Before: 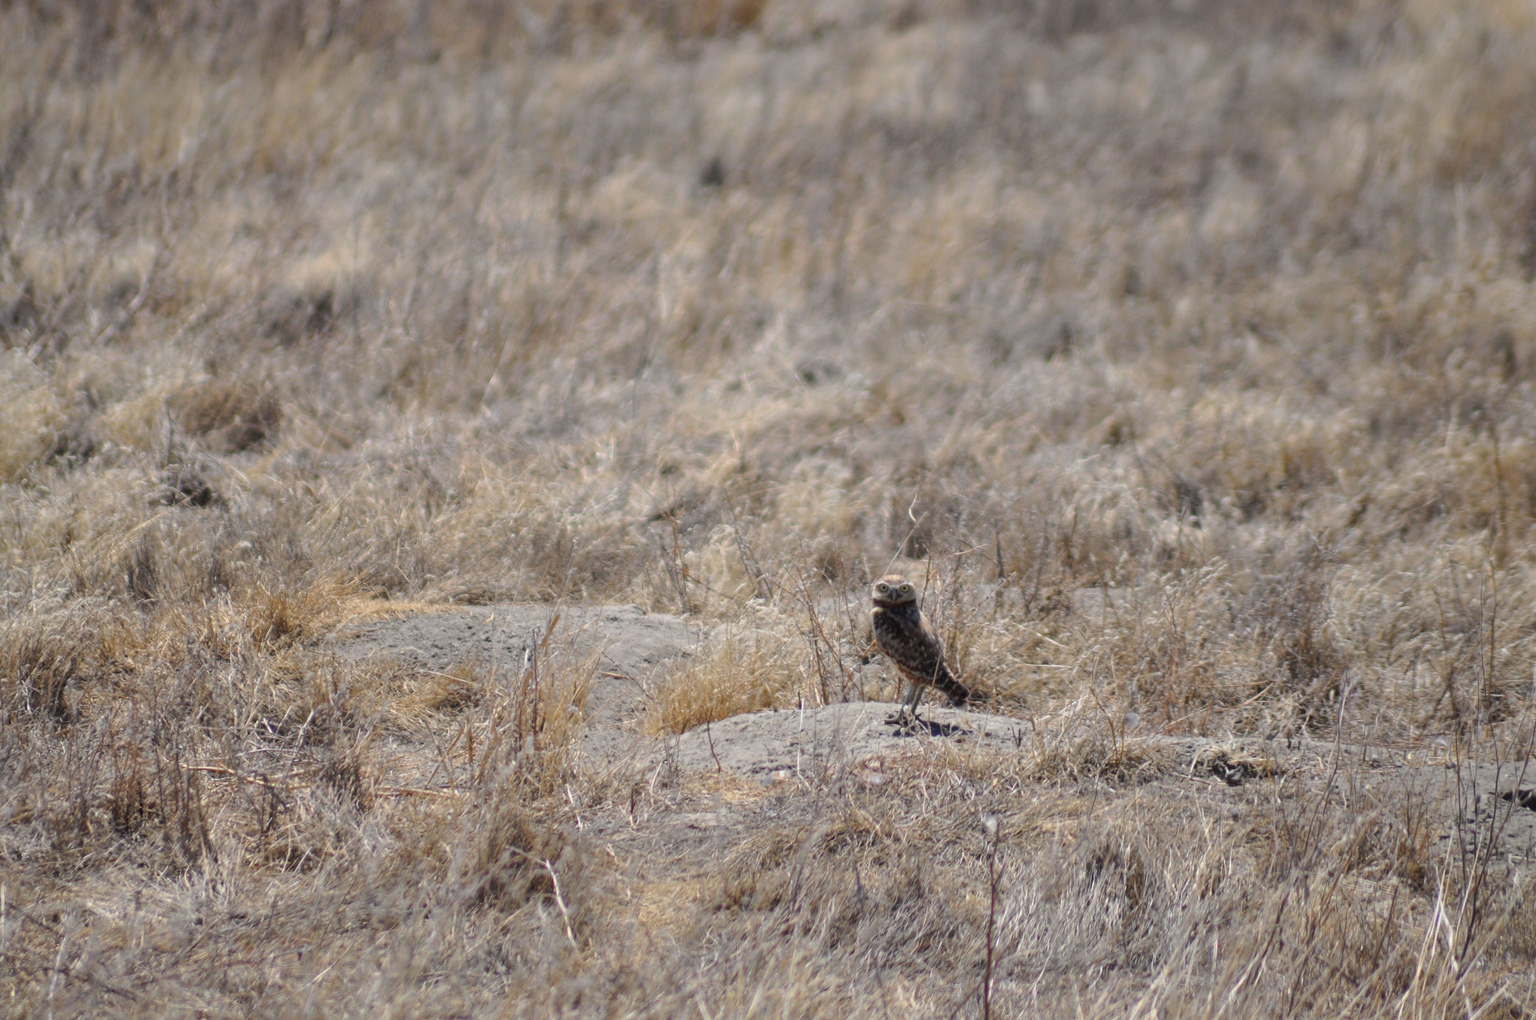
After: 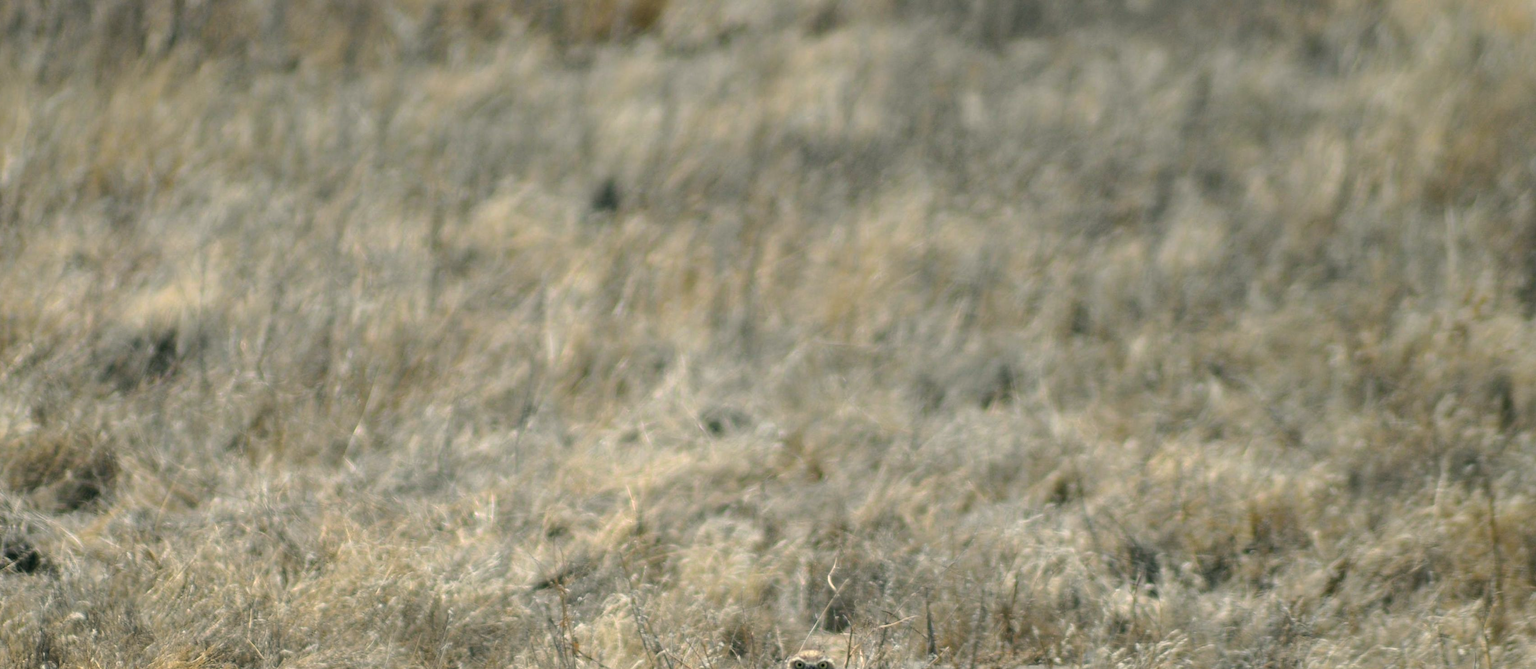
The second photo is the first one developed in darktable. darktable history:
crop and rotate: left 11.529%, bottom 41.978%
levels: levels [0.062, 0.494, 0.925]
color correction: highlights a* -0.365, highlights b* 9.12, shadows a* -9.05, shadows b* 0.537
